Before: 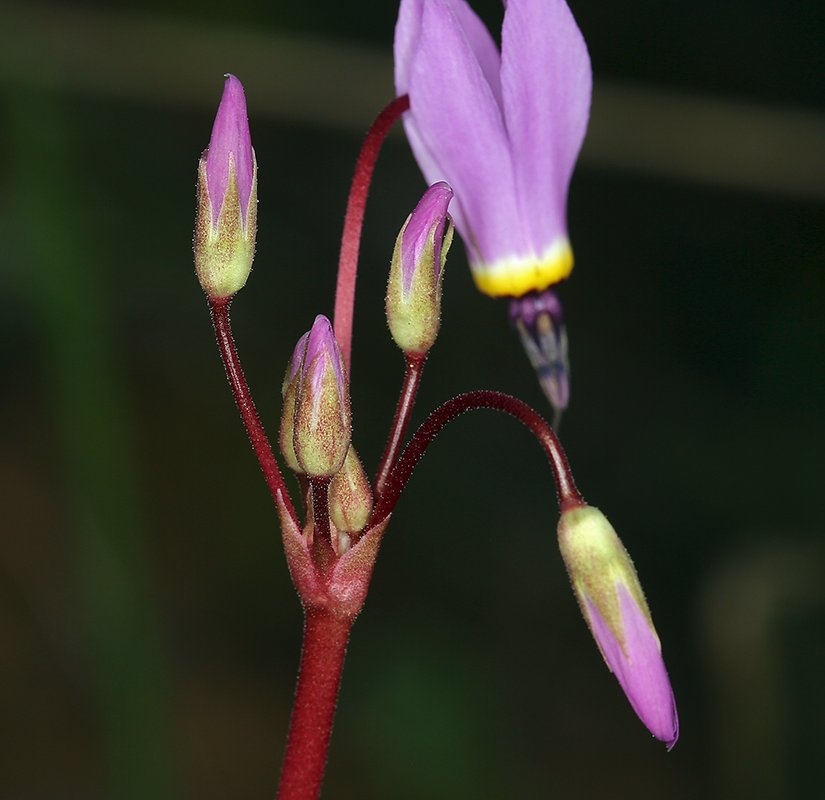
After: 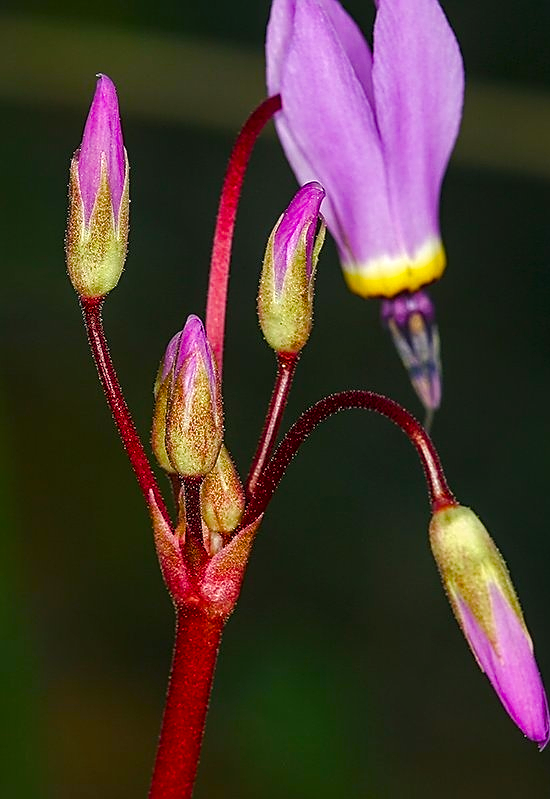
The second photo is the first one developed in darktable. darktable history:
local contrast: detail 130%
sharpen: on, module defaults
crop and rotate: left 15.596%, right 17.687%
color zones: curves: ch1 [(0, 0.523) (0.143, 0.545) (0.286, 0.52) (0.429, 0.506) (0.571, 0.503) (0.714, 0.503) (0.857, 0.508) (1, 0.523)]
color balance rgb: highlights gain › chroma 1.583%, highlights gain › hue 57.3°, global offset › luminance 0.224%, linear chroma grading › mid-tones 7.466%, perceptual saturation grading › global saturation 54.454%, perceptual saturation grading › highlights -50.59%, perceptual saturation grading › mid-tones 39.966%, perceptual saturation grading › shadows 30.026%
